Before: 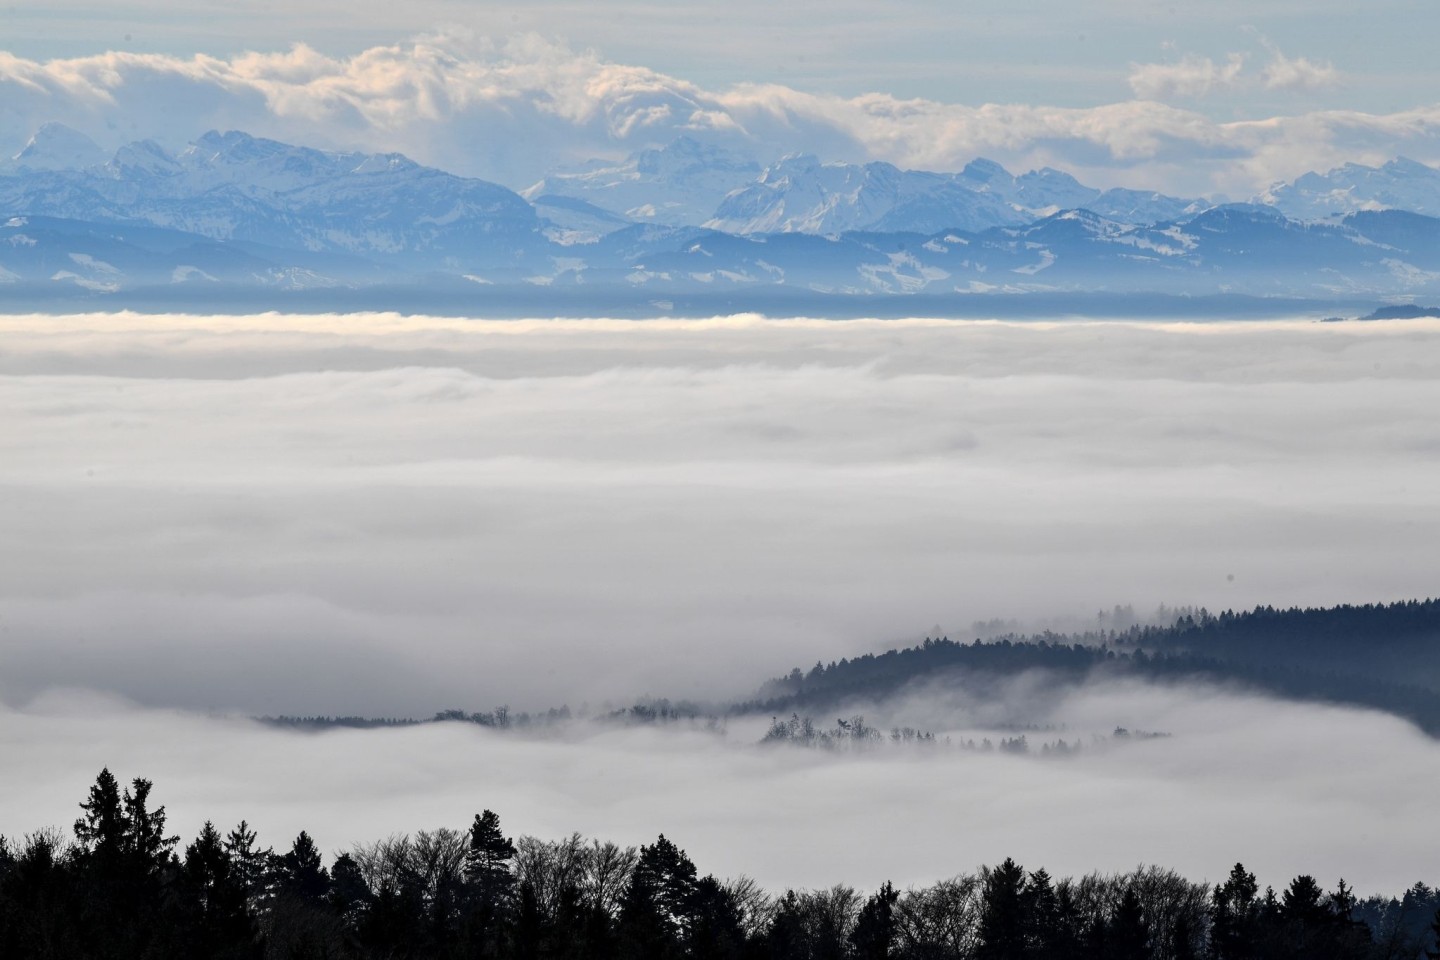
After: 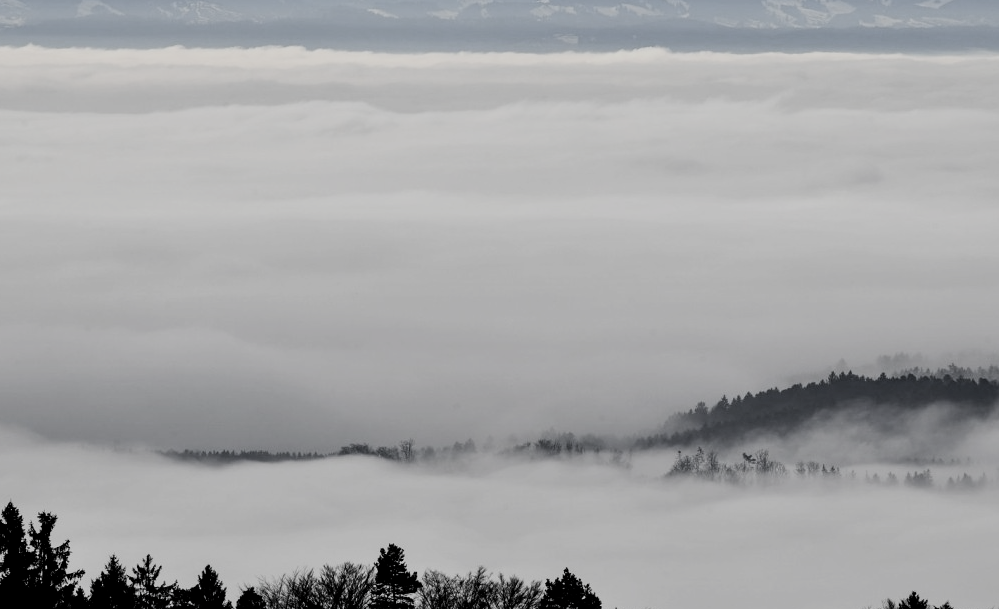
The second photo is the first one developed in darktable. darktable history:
exposure: black level correction 0.001, exposure -0.123 EV, compensate highlight preservation false
contrast brightness saturation: contrast 0.057, brightness -0.009, saturation -0.241
crop: left 6.63%, top 27.787%, right 23.971%, bottom 8.701%
filmic rgb: black relative exposure -5.09 EV, white relative exposure 3.96 EV, hardness 2.89, contrast 1.198, highlights saturation mix -29.86%, preserve chrominance RGB euclidean norm, color science v5 (2021), contrast in shadows safe, contrast in highlights safe
